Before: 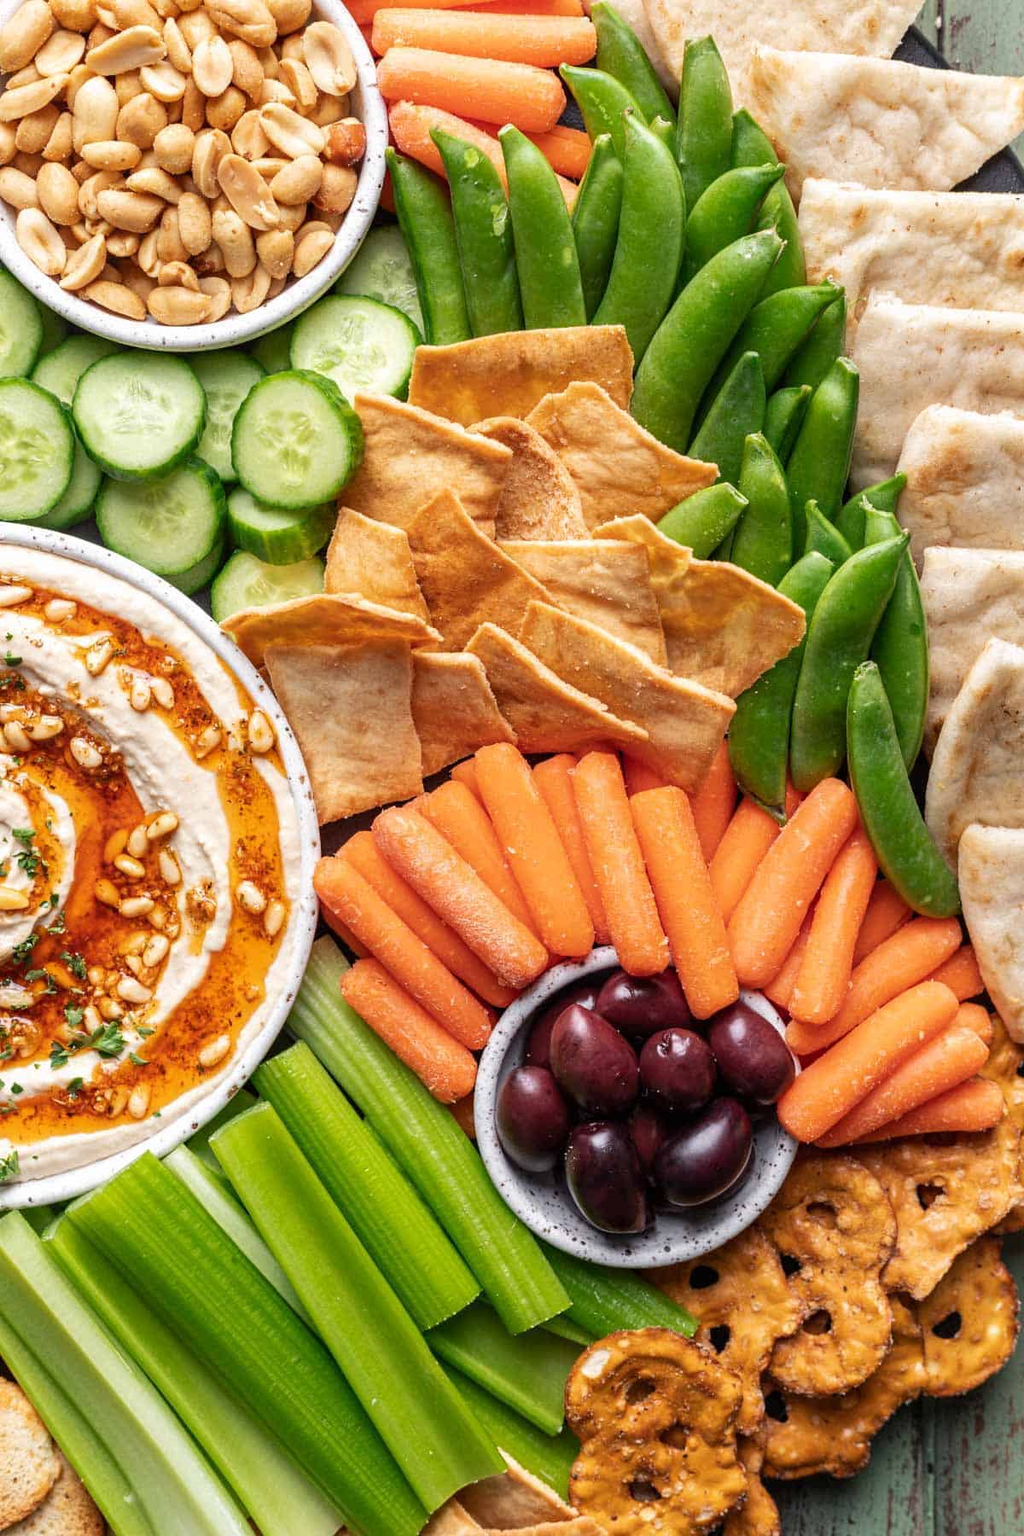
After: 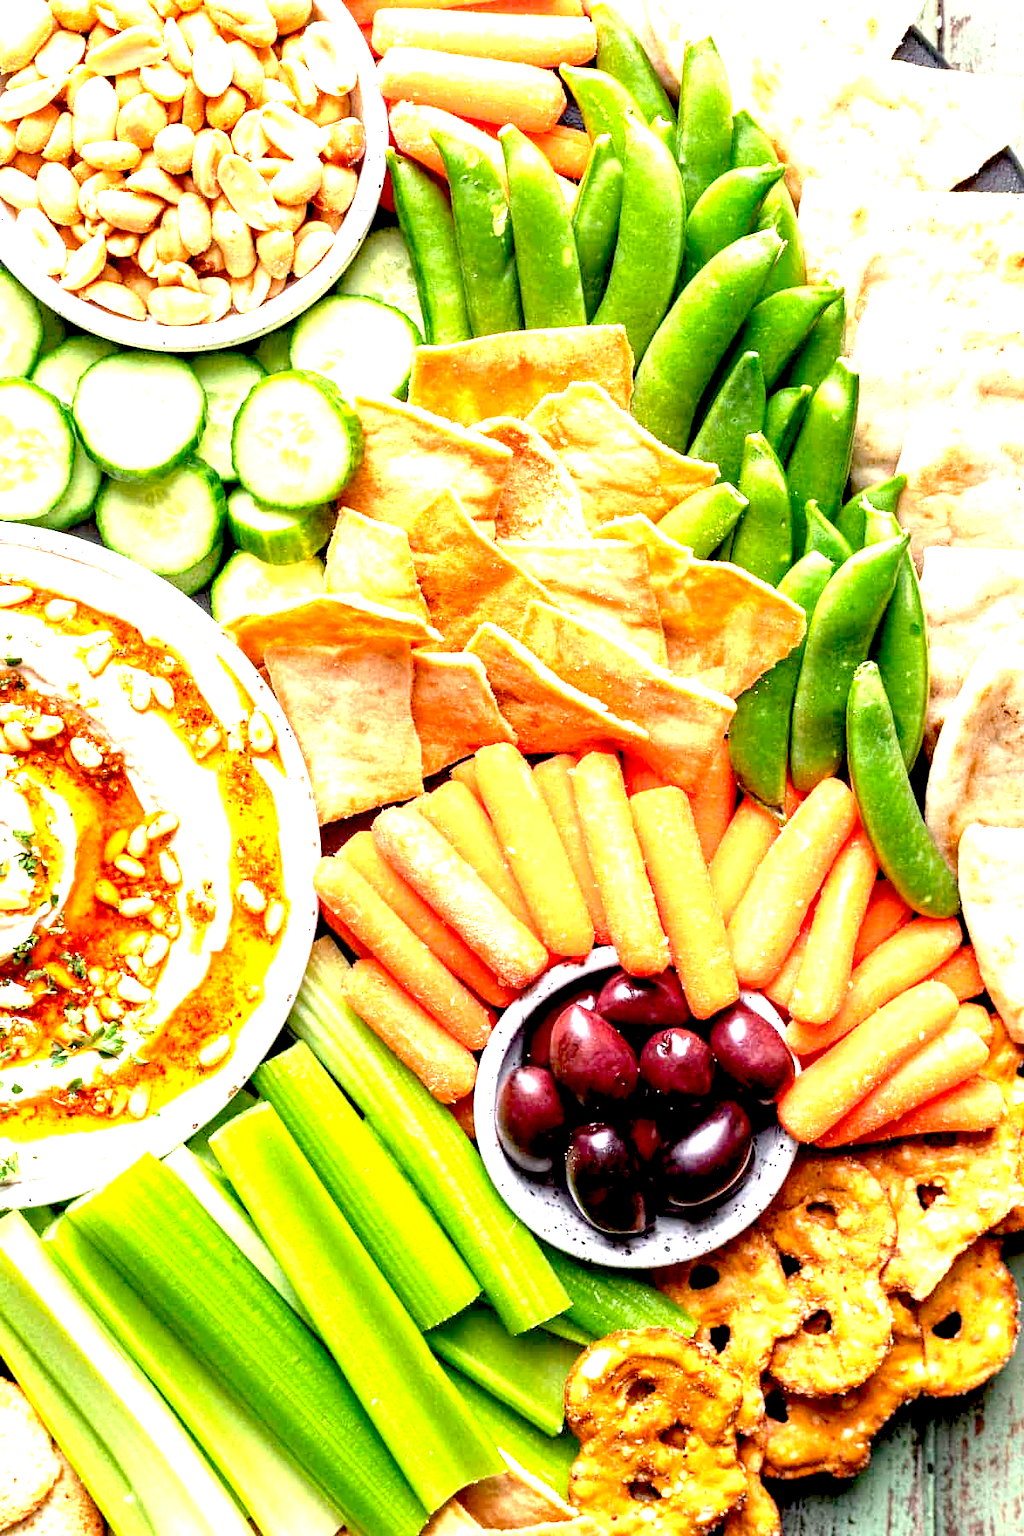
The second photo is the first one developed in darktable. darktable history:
exposure: black level correction 0.014, exposure 1.773 EV, compensate highlight preservation false
